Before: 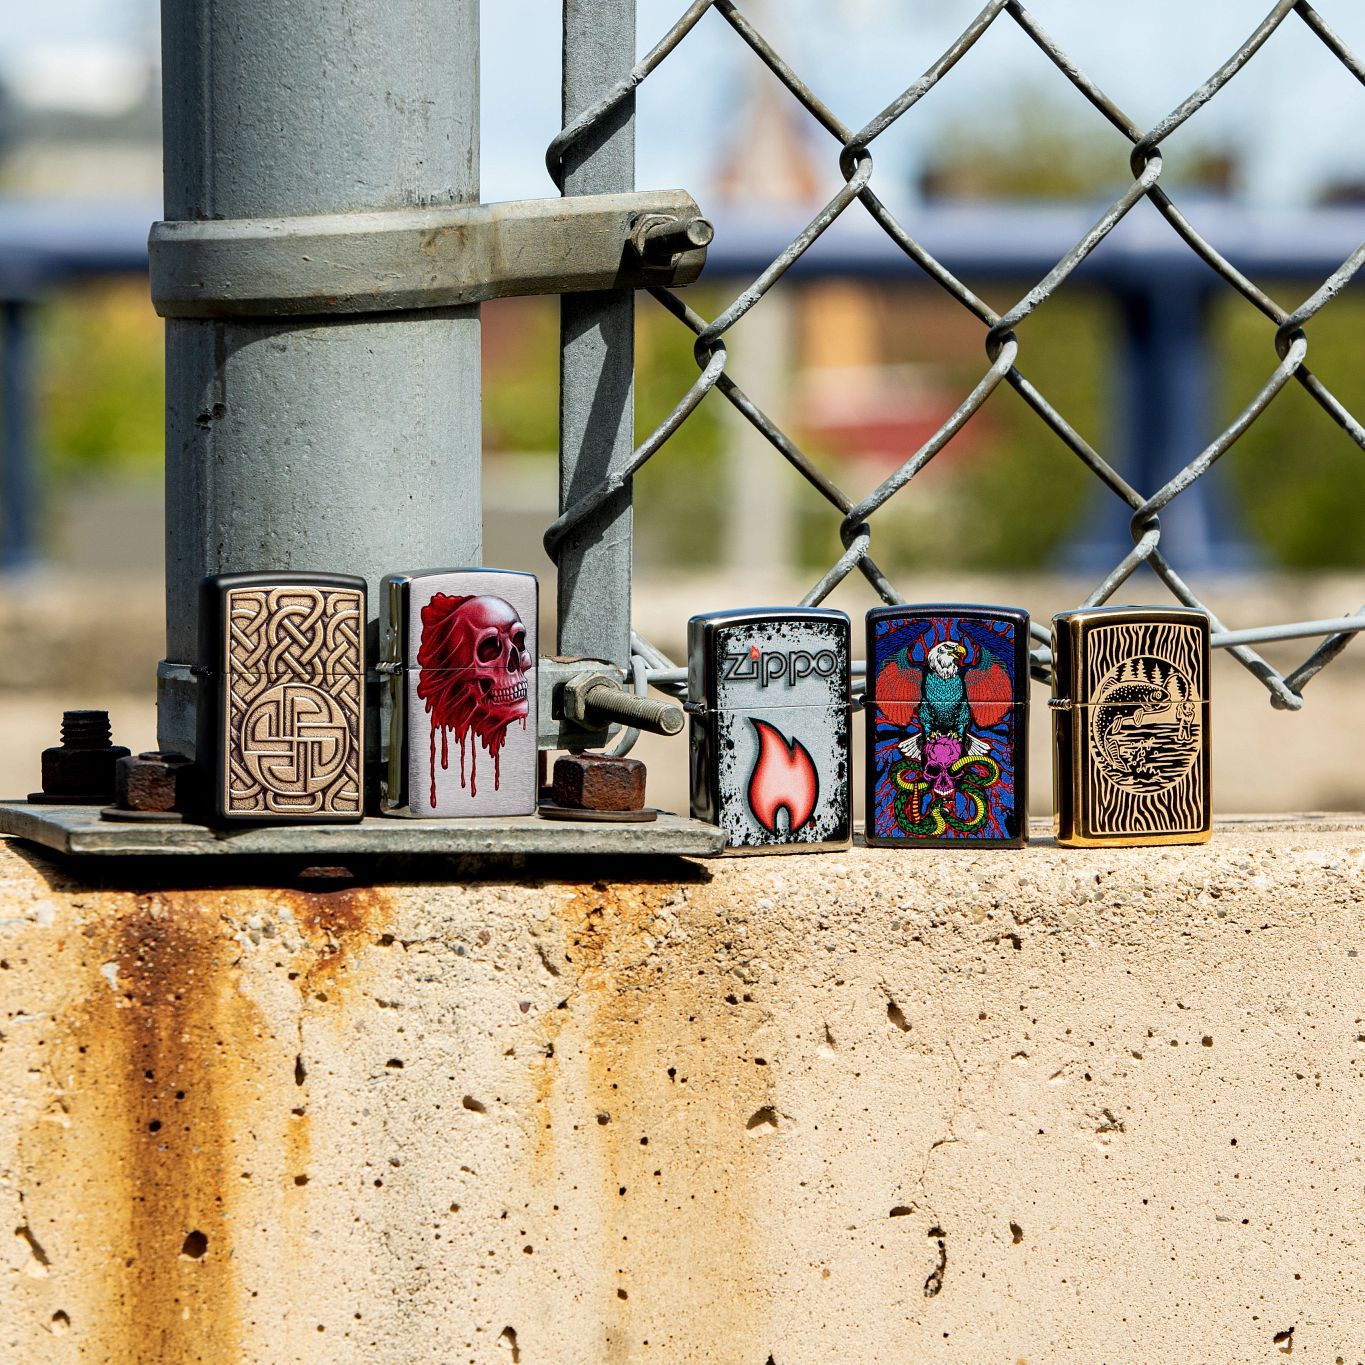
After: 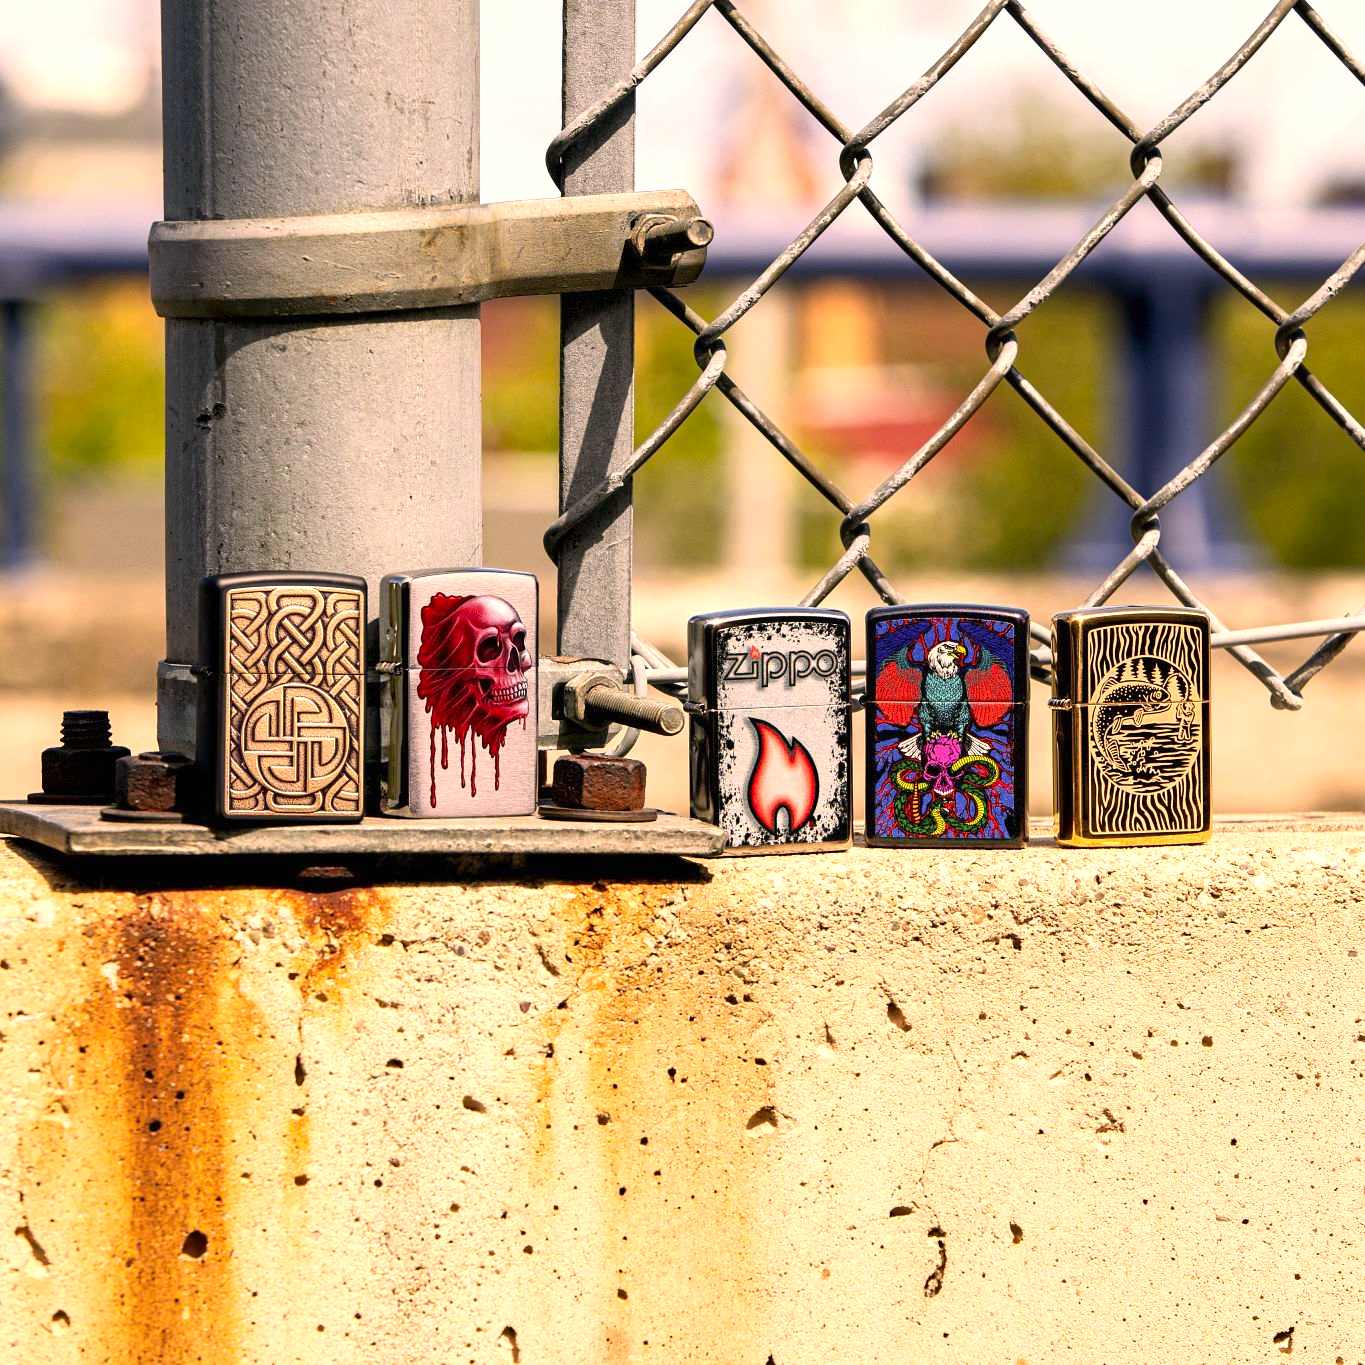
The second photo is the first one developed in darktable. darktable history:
exposure: black level correction 0, exposure 0.5 EV, compensate exposure bias true, compensate highlight preservation false
color correction: highlights a* 17.88, highlights b* 18.79
